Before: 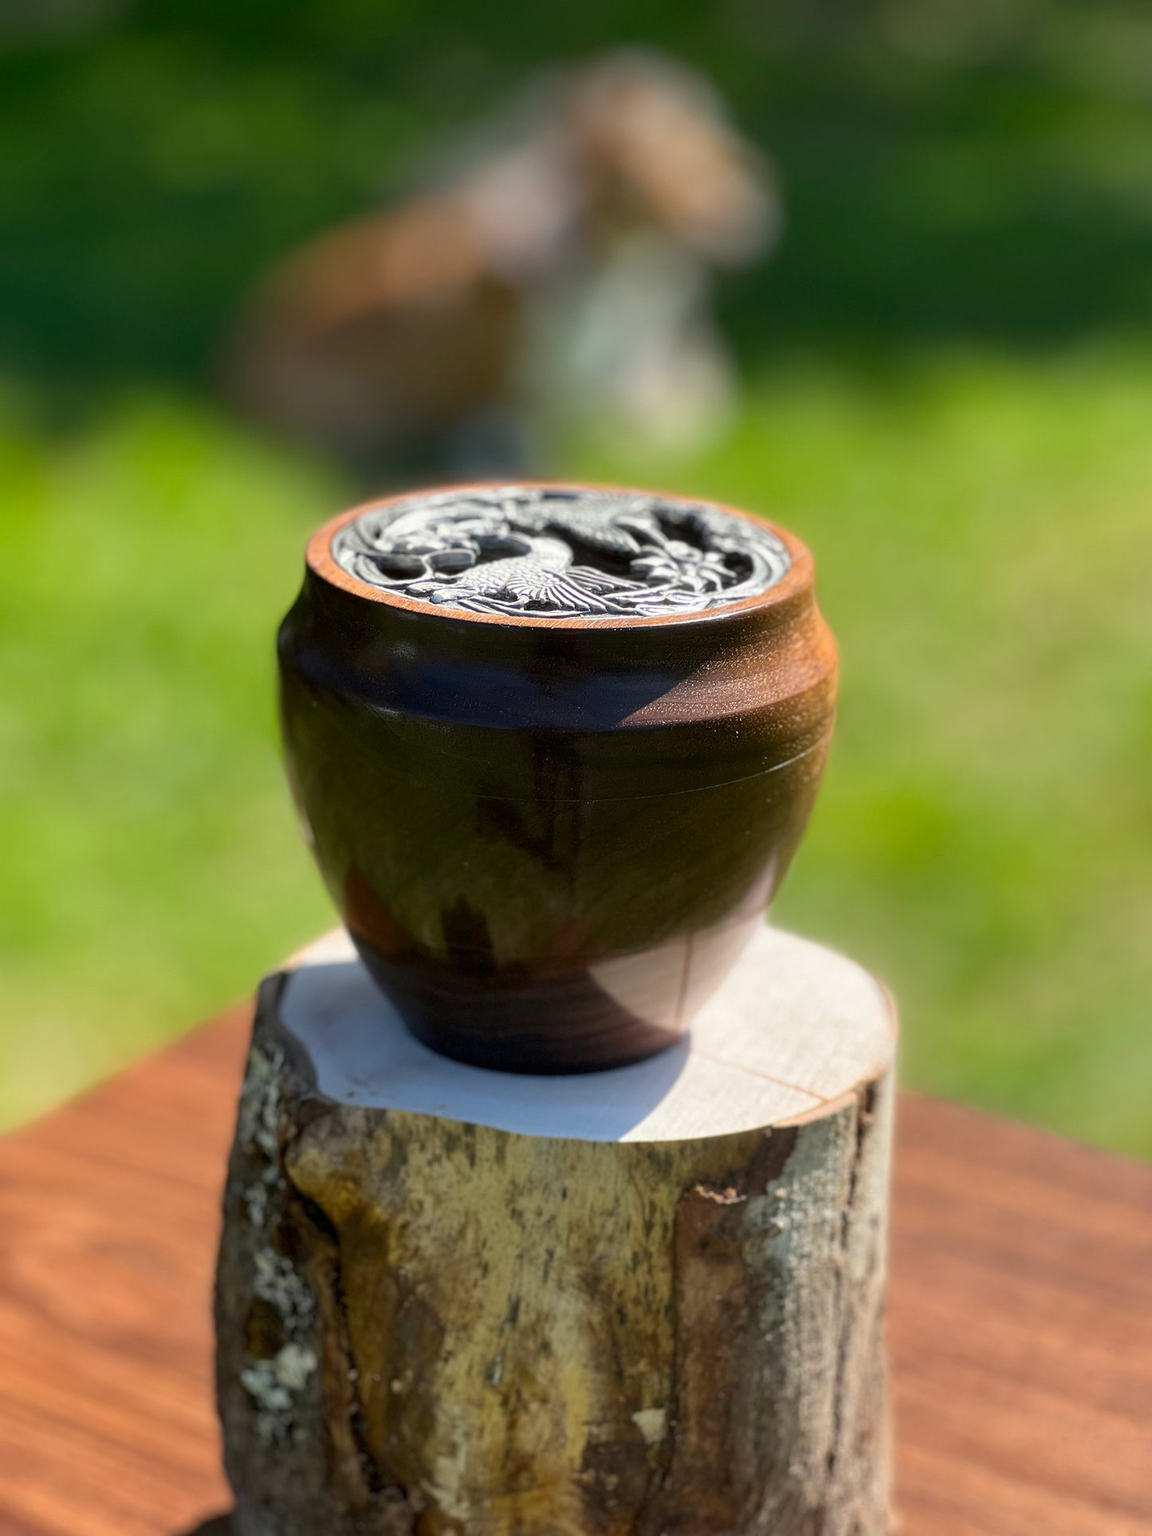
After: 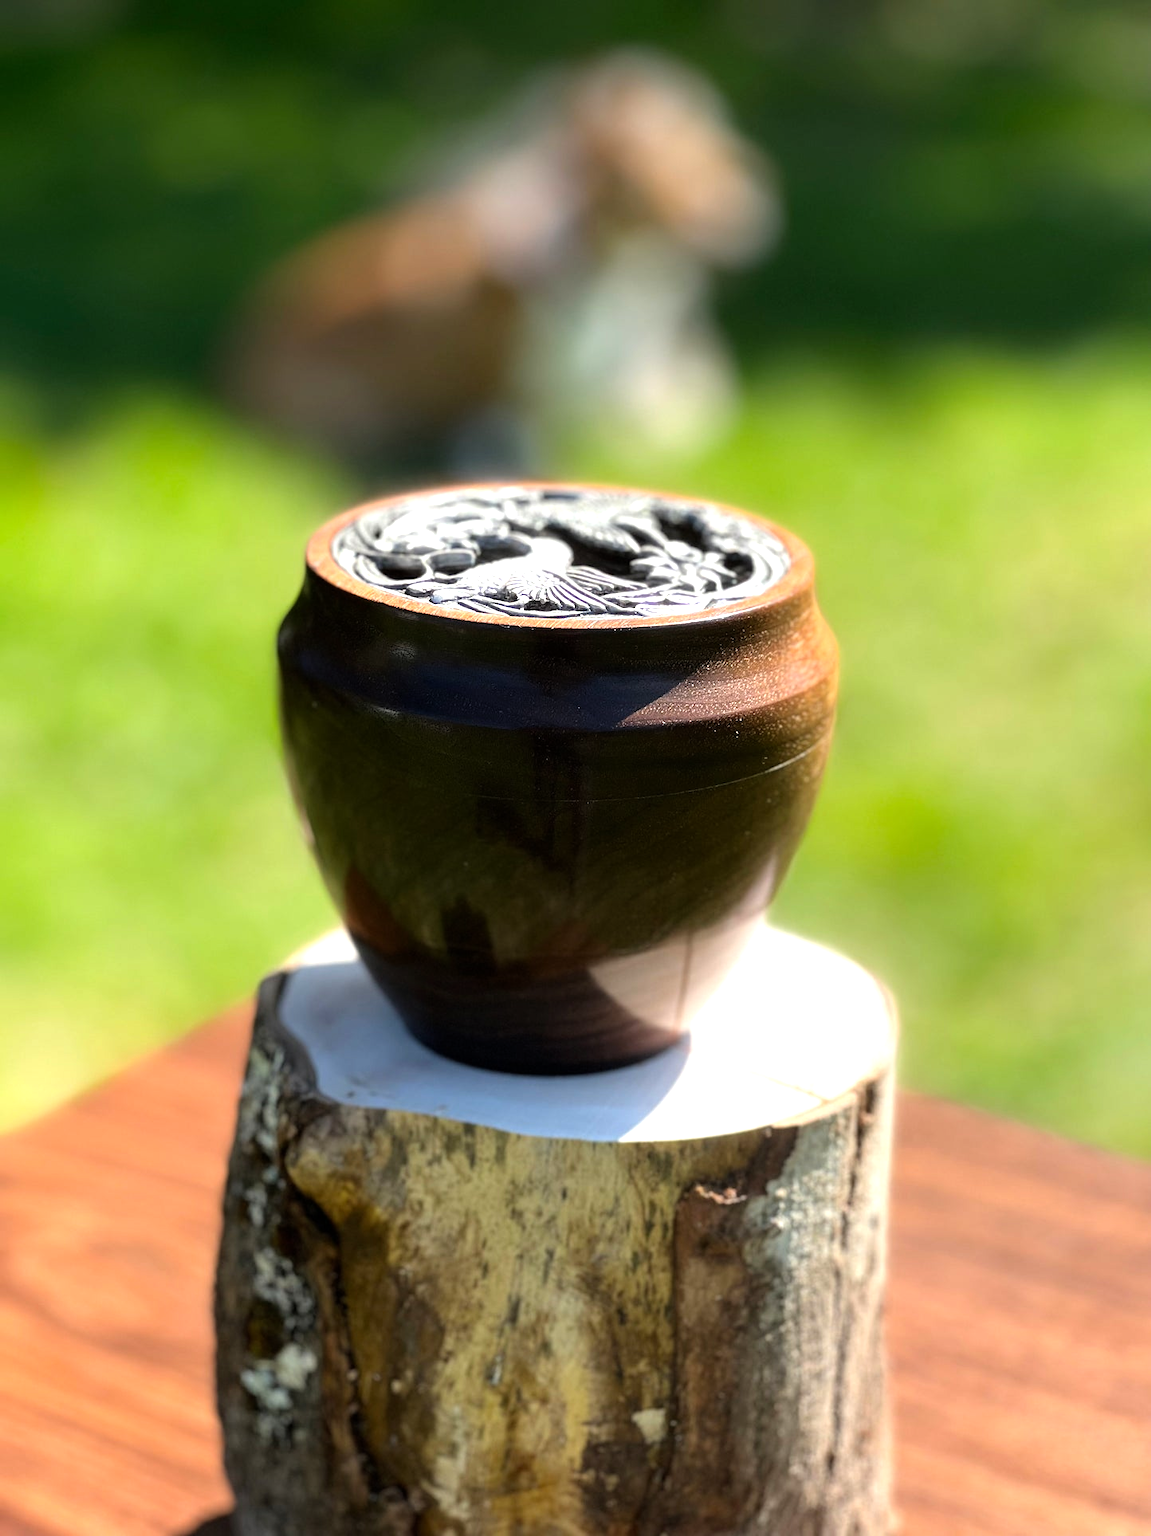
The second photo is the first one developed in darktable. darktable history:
tone equalizer: -8 EV -0.786 EV, -7 EV -0.675 EV, -6 EV -0.603 EV, -5 EV -0.376 EV, -3 EV 0.391 EV, -2 EV 0.6 EV, -1 EV 0.685 EV, +0 EV 0.72 EV
